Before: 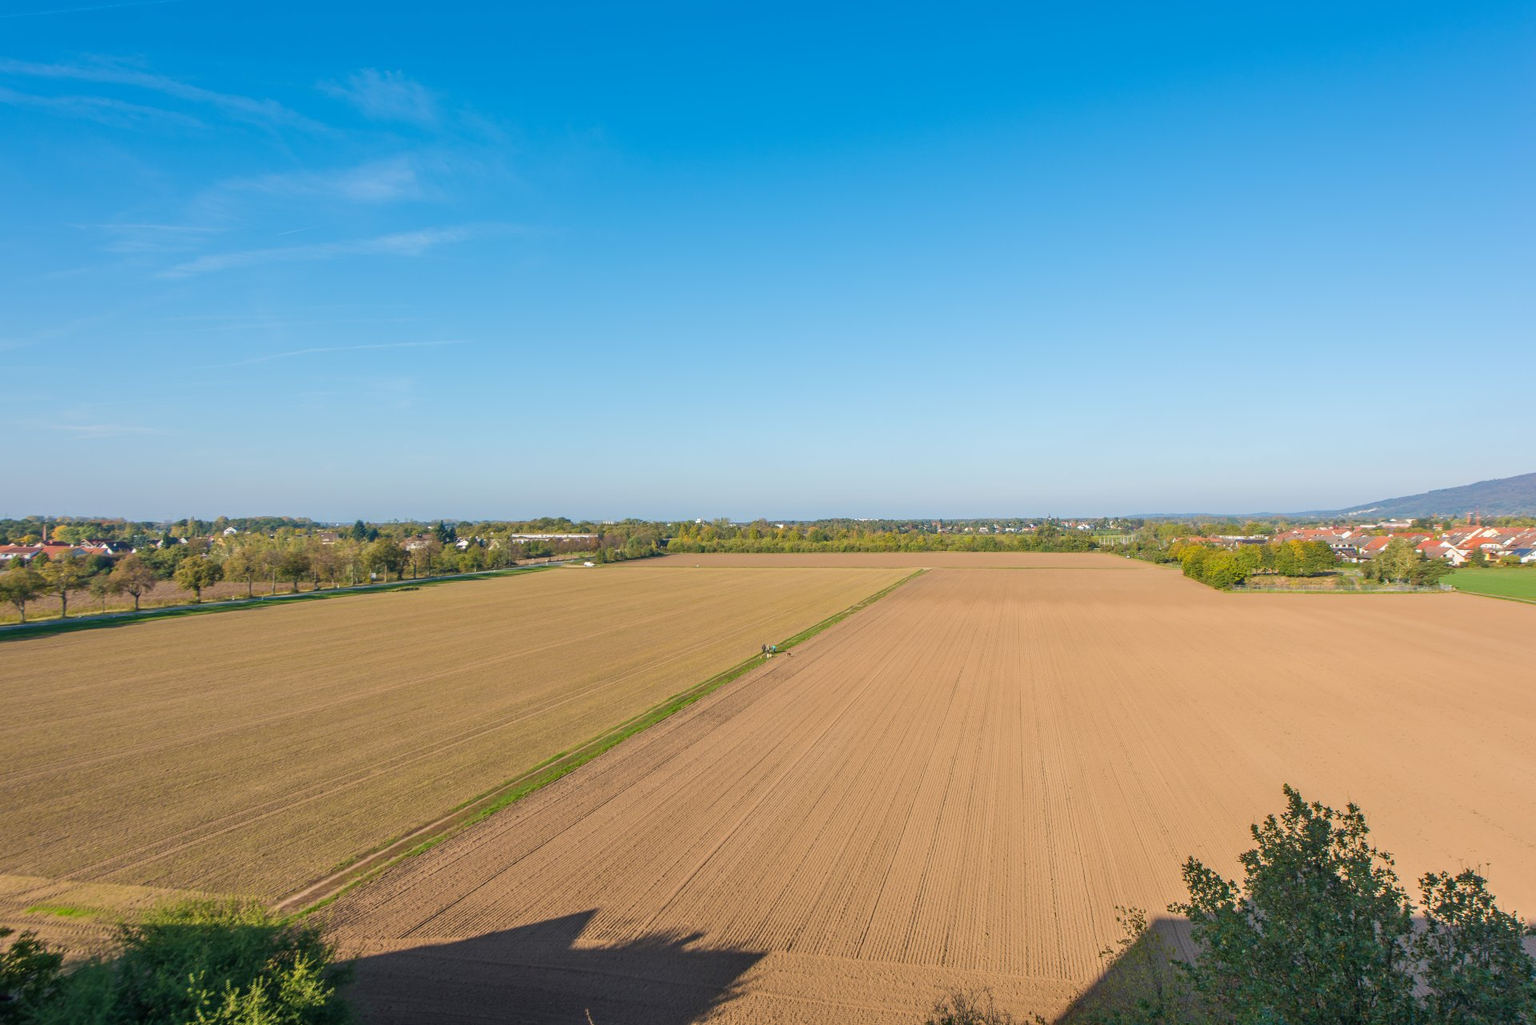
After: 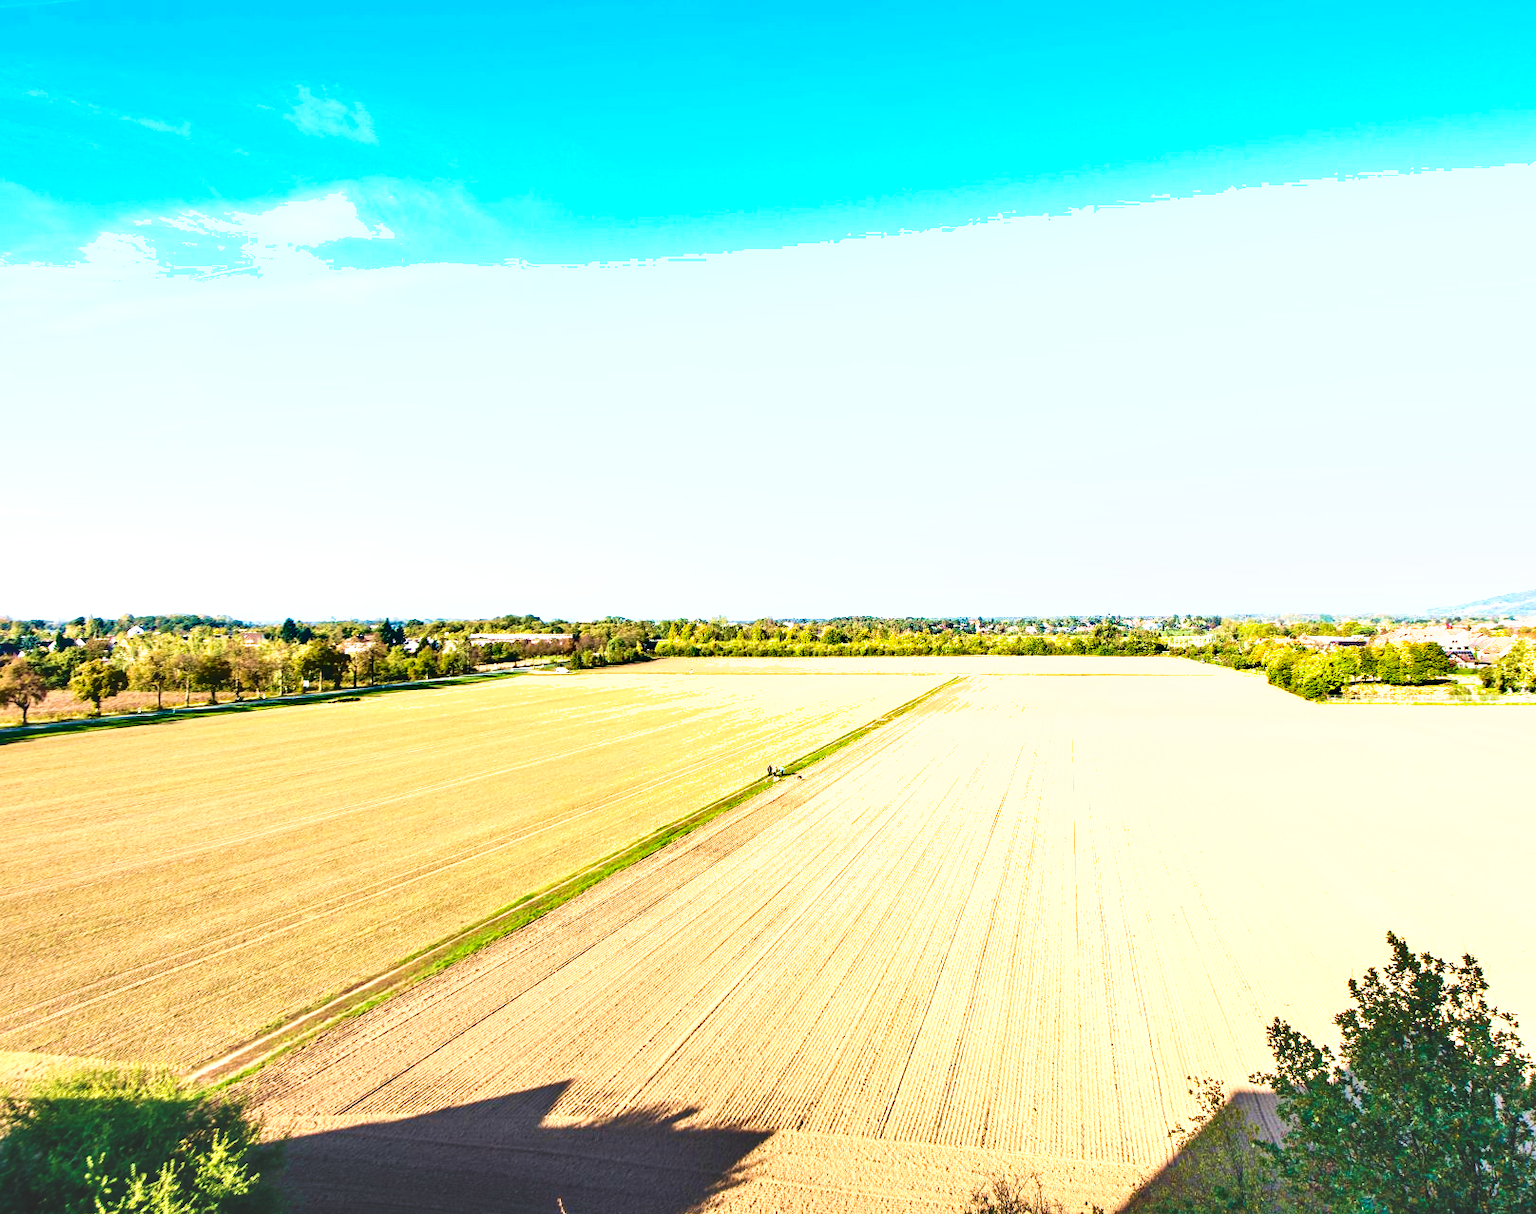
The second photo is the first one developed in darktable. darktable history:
rgb curve: curves: ch0 [(0, 0.186) (0.314, 0.284) (0.775, 0.708) (1, 1)], compensate middle gray true, preserve colors none
base curve: curves: ch0 [(0, 0) (0.032, 0.025) (0.121, 0.166) (0.206, 0.329) (0.605, 0.79) (1, 1)], preserve colors none
crop: left 7.598%, right 7.873%
tone equalizer: -8 EV -0.417 EV, -7 EV -0.389 EV, -6 EV -0.333 EV, -5 EV -0.222 EV, -3 EV 0.222 EV, -2 EV 0.333 EV, -1 EV 0.389 EV, +0 EV 0.417 EV, edges refinement/feathering 500, mask exposure compensation -1.57 EV, preserve details no
exposure: black level correction 0, exposure 1.2 EV, compensate exposure bias true, compensate highlight preservation false
shadows and highlights: radius 264.75, soften with gaussian
velvia: strength 45%
